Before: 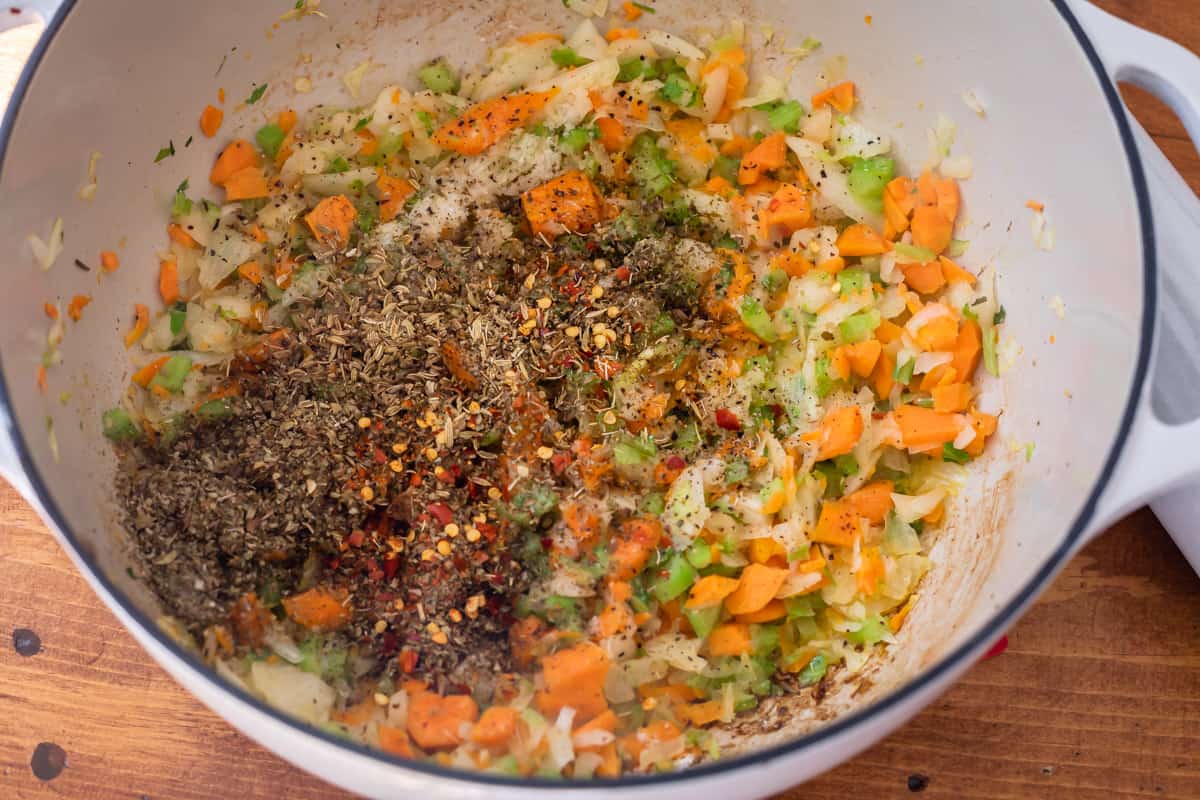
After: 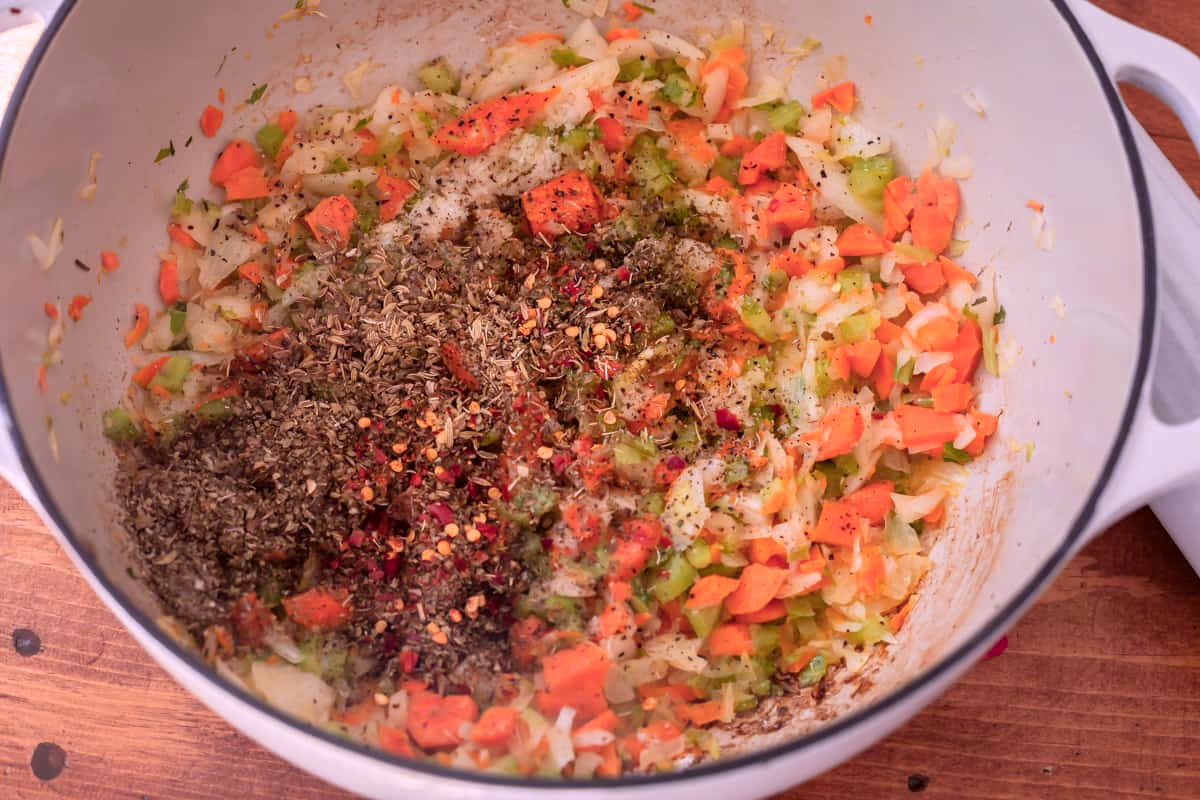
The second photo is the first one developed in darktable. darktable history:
color correction: highlights a* 10.21, highlights b* 9.79, shadows a* 8.61, shadows b* 7.88, saturation 0.8
color zones: curves: ch1 [(0.263, 0.53) (0.376, 0.287) (0.487, 0.512) (0.748, 0.547) (1, 0.513)]; ch2 [(0.262, 0.45) (0.751, 0.477)], mix 31.98%
white balance: red 0.967, blue 1.119, emerald 0.756
